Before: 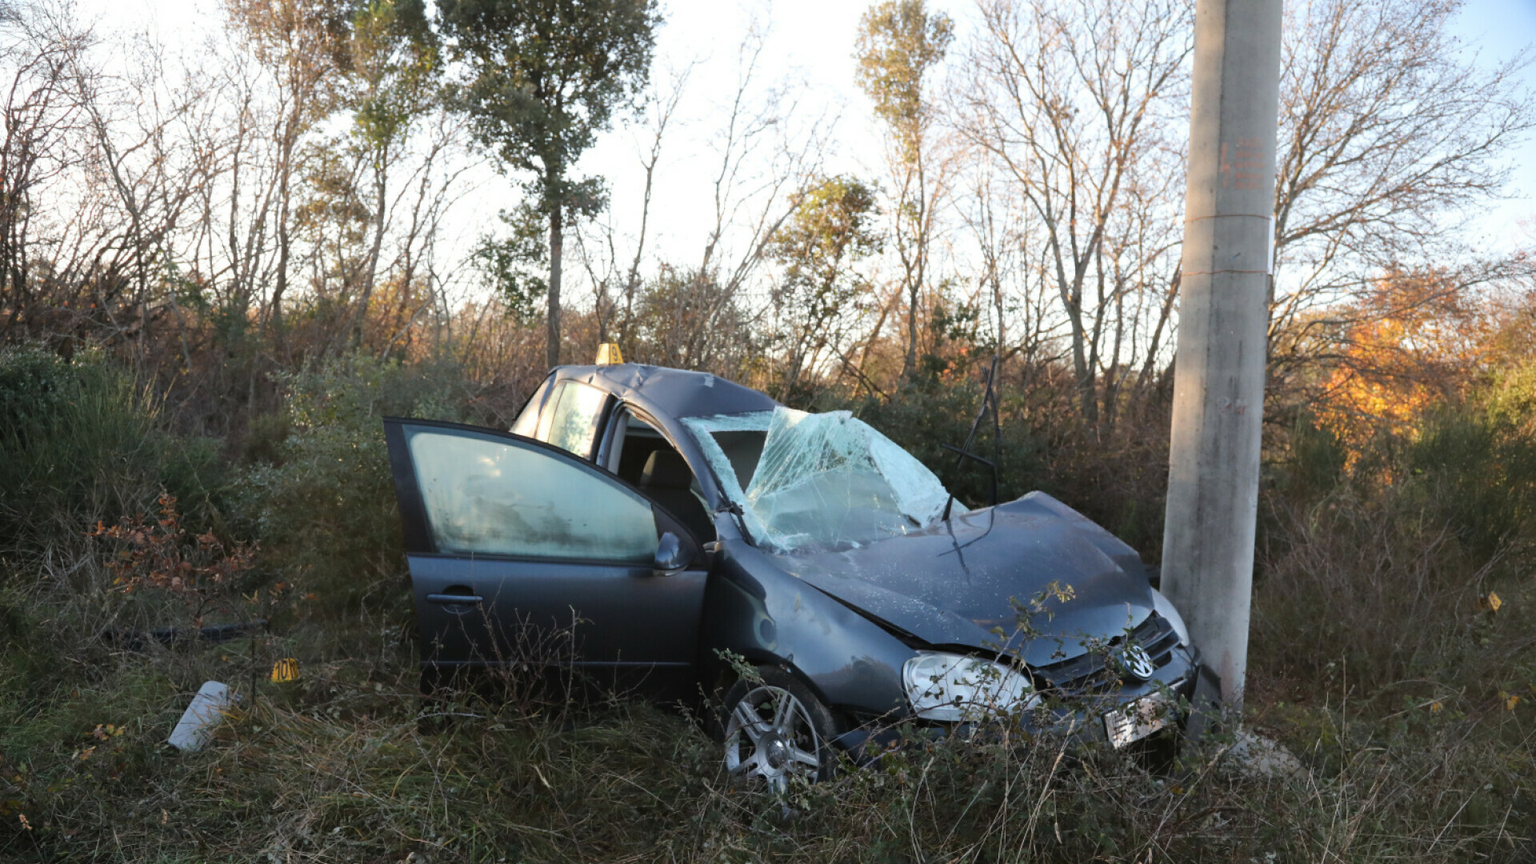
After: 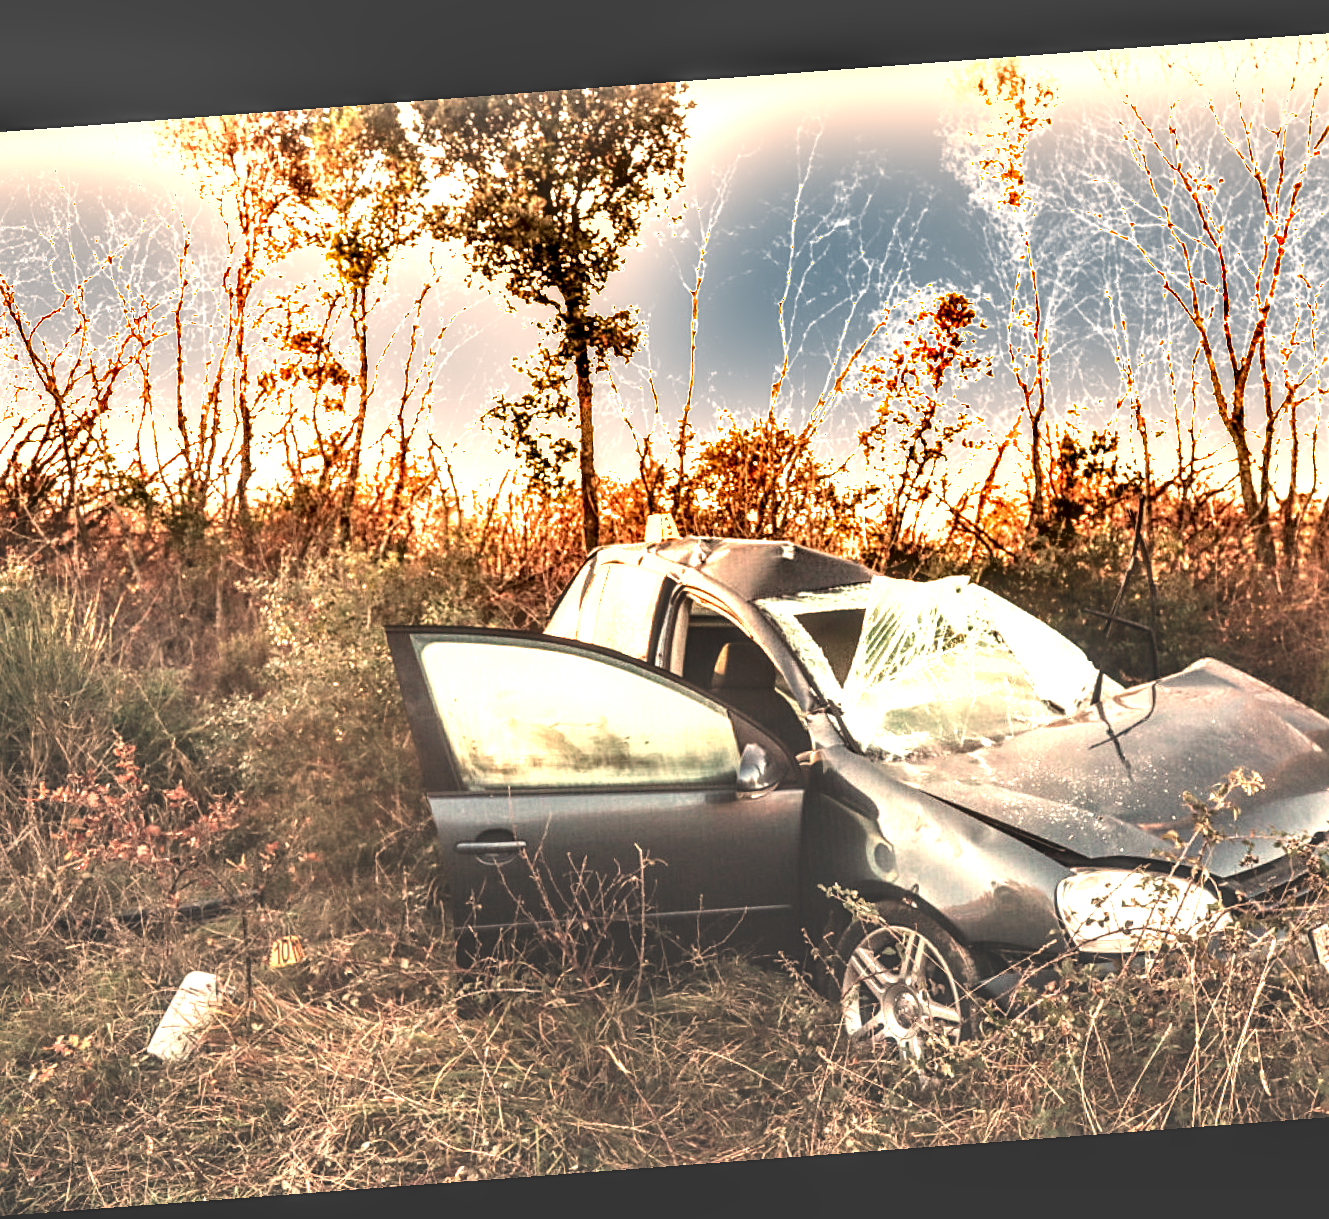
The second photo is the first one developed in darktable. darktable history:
crop and rotate: left 6.617%, right 26.717%
shadows and highlights: shadows 12, white point adjustment 1.2, soften with gaussian
rotate and perspective: rotation -4.25°, automatic cropping off
sharpen: radius 2.167, amount 0.381, threshold 0
white balance: red 1.467, blue 0.684
exposure: black level correction -0.023, exposure 1.397 EV, compensate highlight preservation false
local contrast: highlights 20%, detail 197%
